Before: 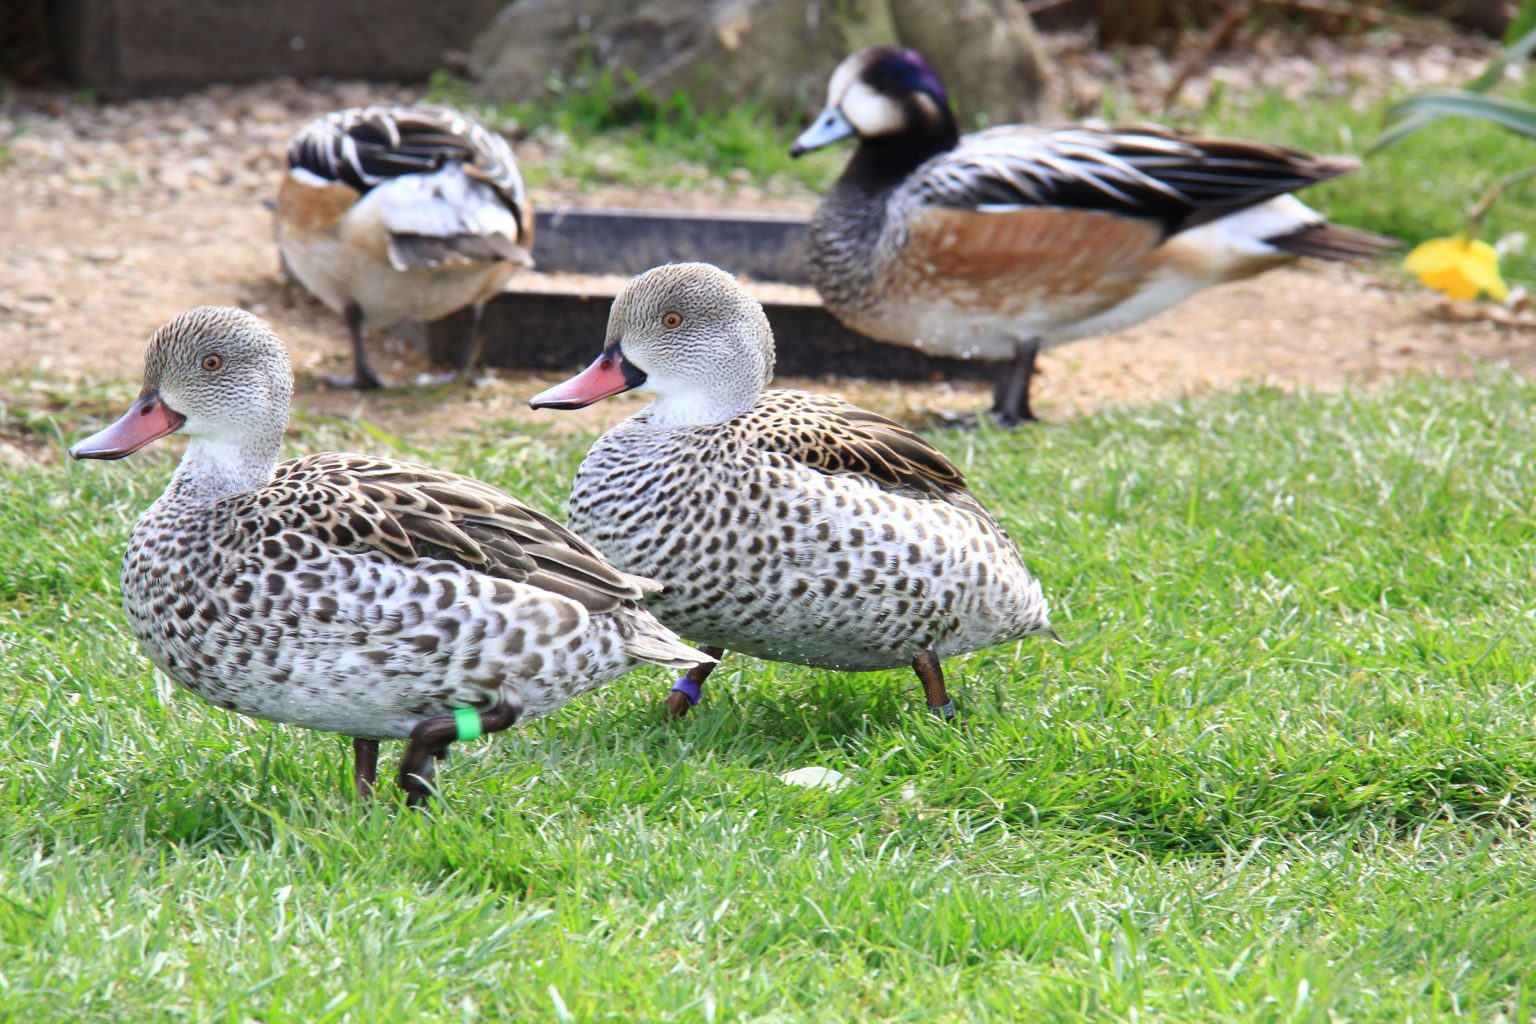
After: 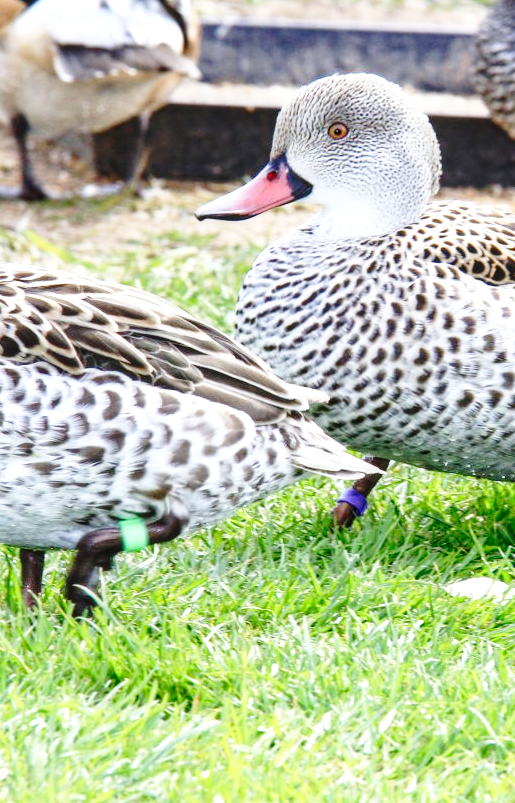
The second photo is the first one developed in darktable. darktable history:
local contrast: detail 130%
crop and rotate: left 21.77%, top 18.528%, right 44.676%, bottom 2.997%
white balance: red 0.982, blue 1.018
base curve: curves: ch0 [(0, 0) (0.032, 0.037) (0.105, 0.228) (0.435, 0.76) (0.856, 0.983) (1, 1)], preserve colors none
